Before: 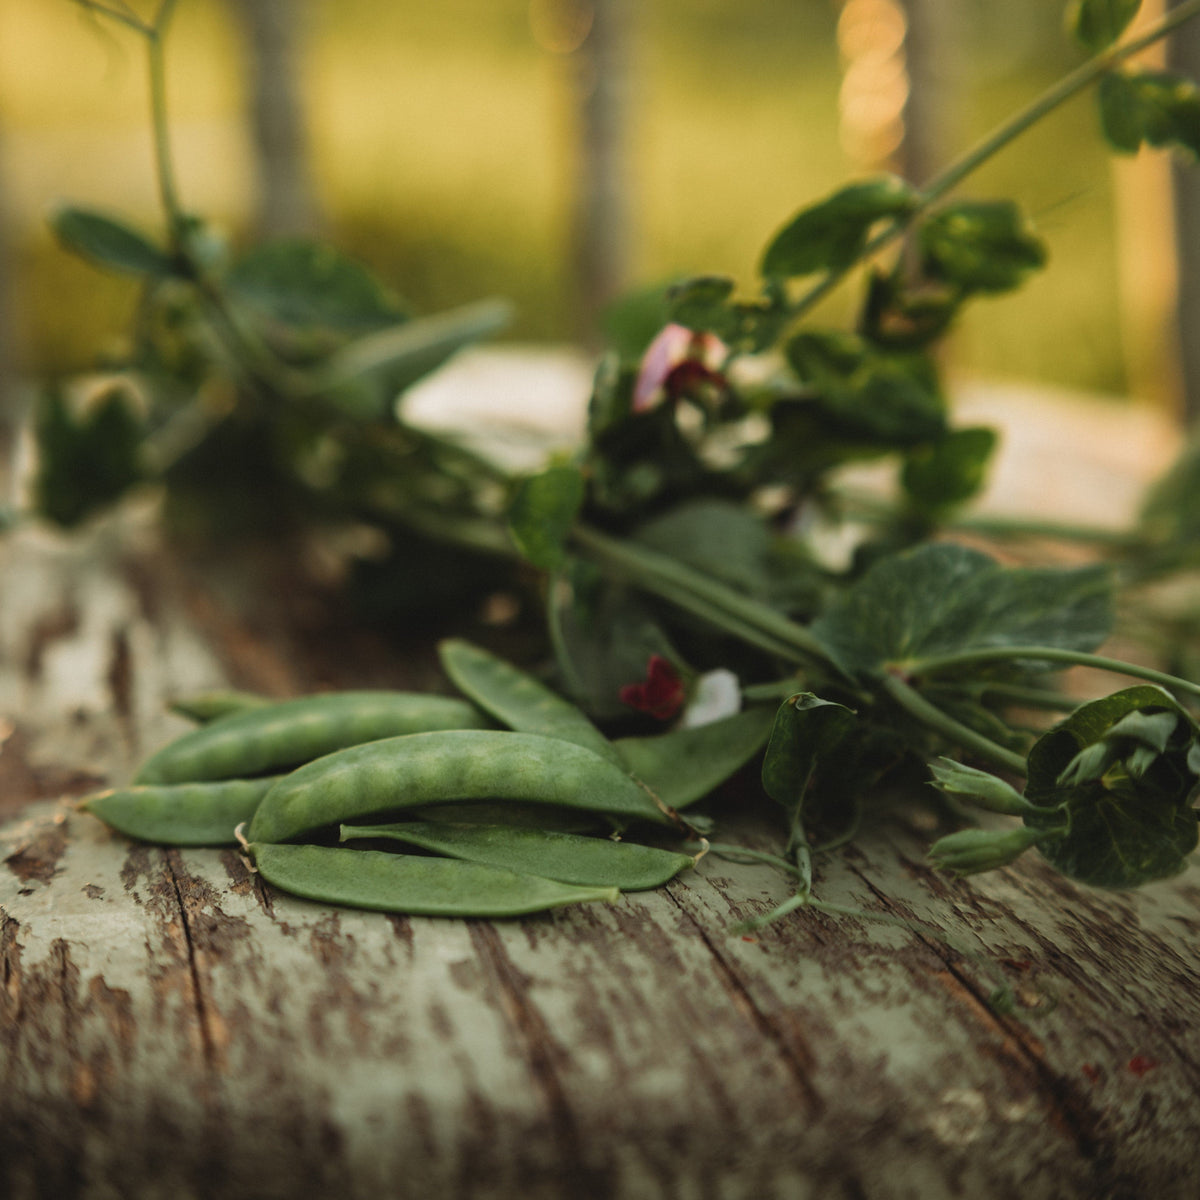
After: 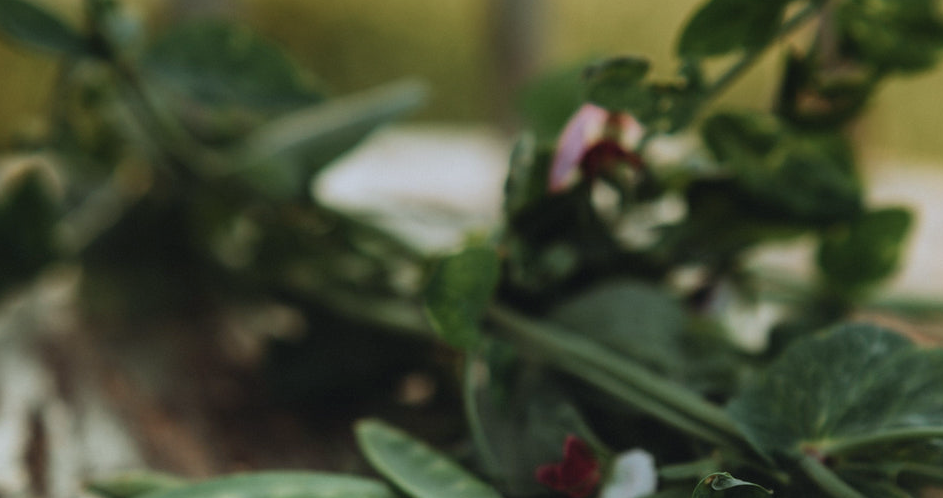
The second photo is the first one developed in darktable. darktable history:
color calibration: illuminant as shot in camera, x 0.369, y 0.376, temperature 4328.46 K, gamut compression 3
graduated density: rotation -0.352°, offset 57.64
crop: left 7.036%, top 18.398%, right 14.379%, bottom 40.043%
